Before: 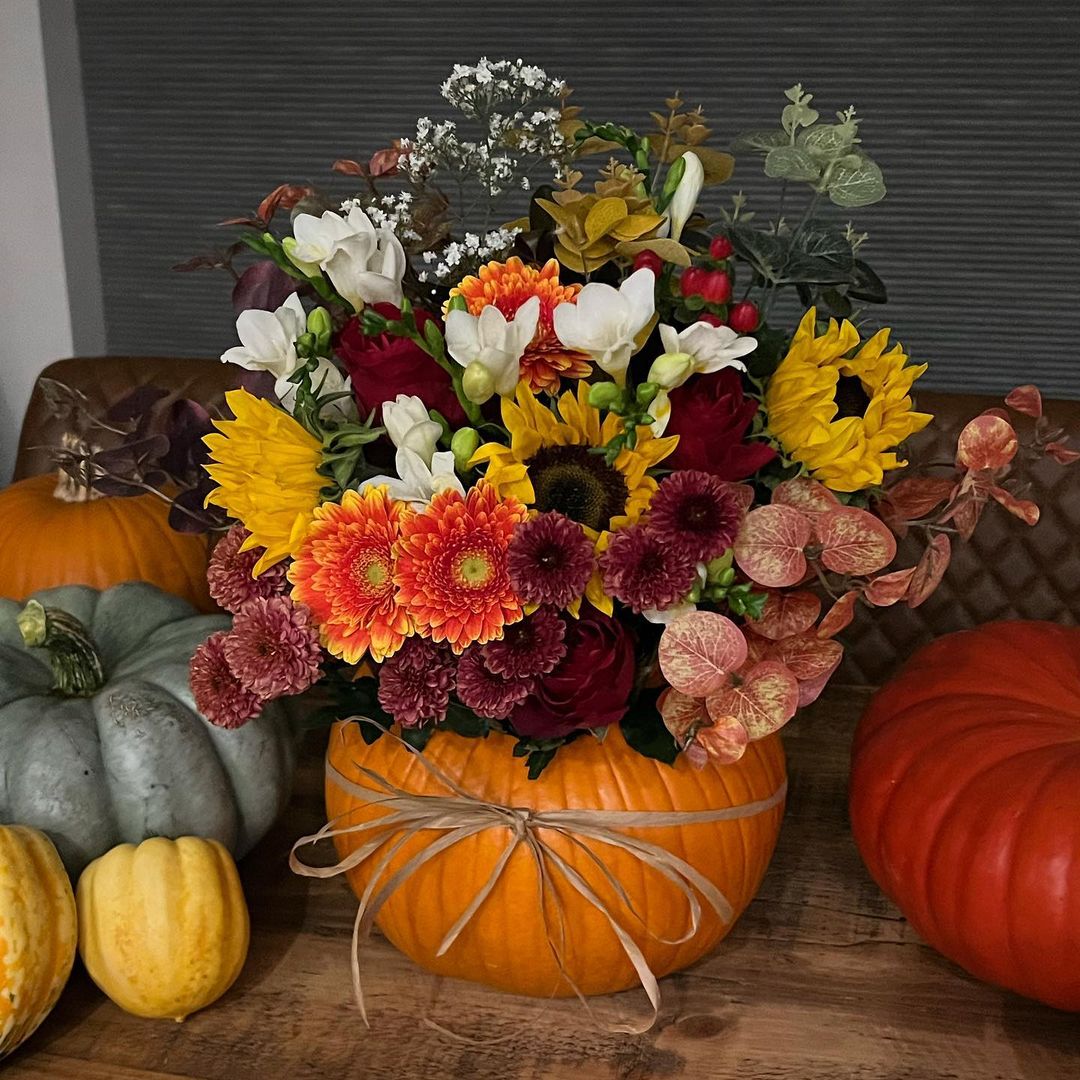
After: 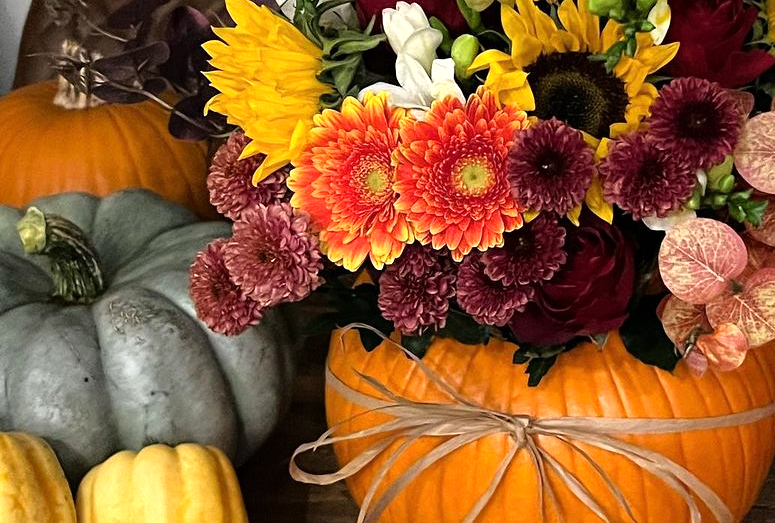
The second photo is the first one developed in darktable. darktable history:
crop: top 36.472%, right 28.209%, bottom 15.038%
tone equalizer: -8 EV -0.784 EV, -7 EV -0.695 EV, -6 EV -0.615 EV, -5 EV -0.401 EV, -3 EV 0.37 EV, -2 EV 0.6 EV, -1 EV 0.675 EV, +0 EV 0.758 EV
